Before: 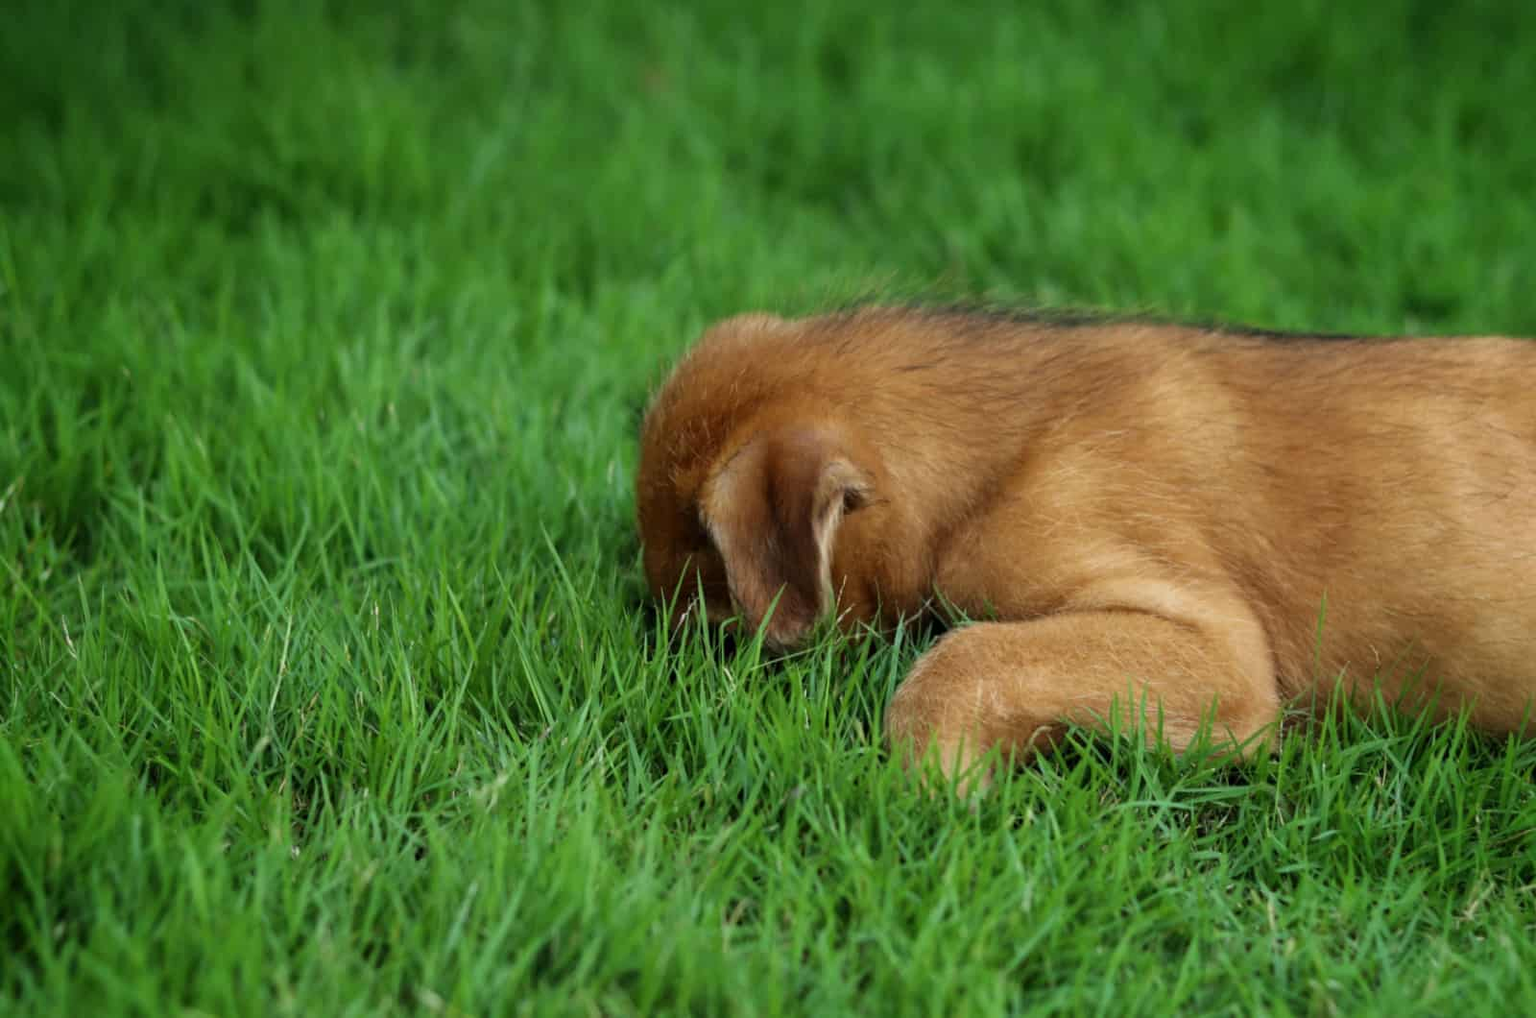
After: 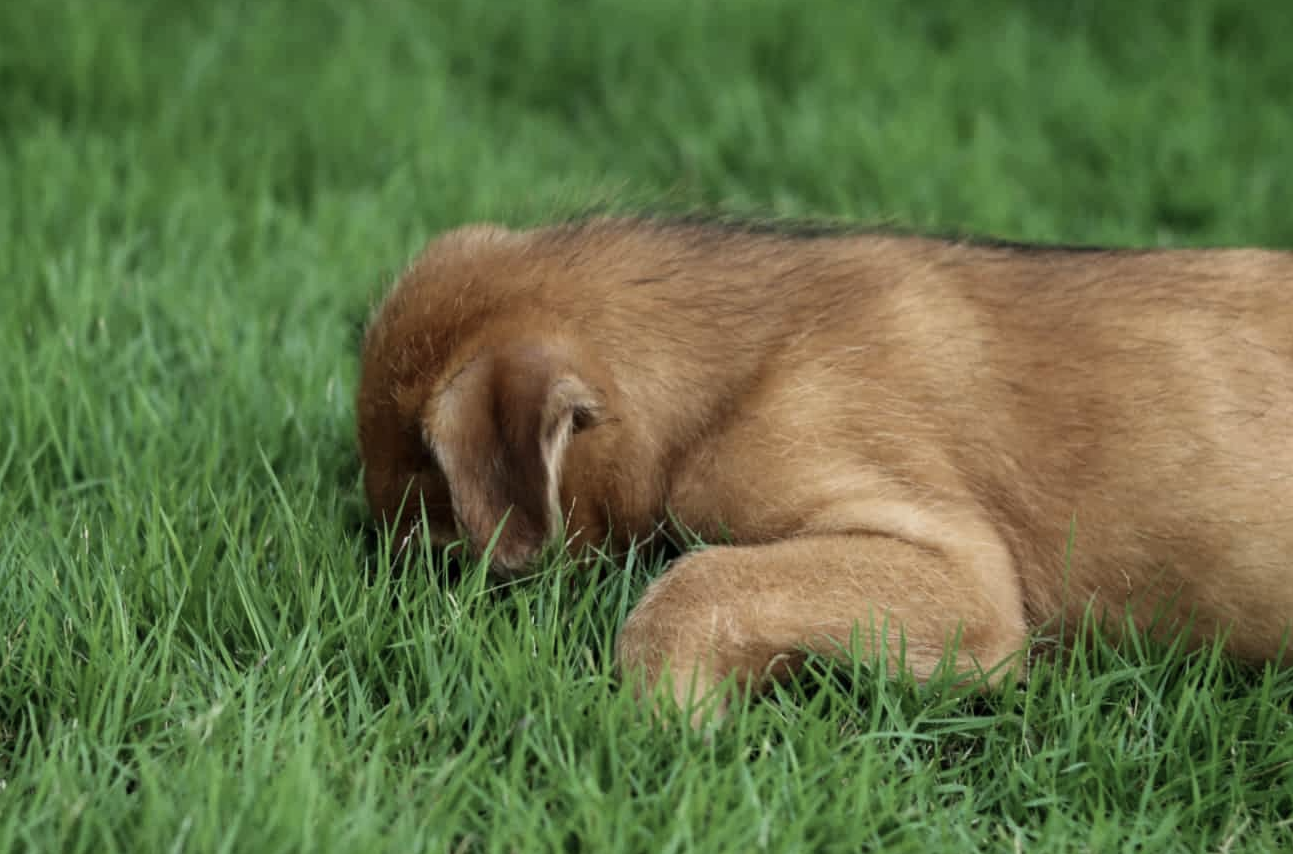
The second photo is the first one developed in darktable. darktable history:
contrast brightness saturation: contrast 0.099, saturation -0.303
crop: left 19.137%, top 9.703%, right 0%, bottom 9.668%
